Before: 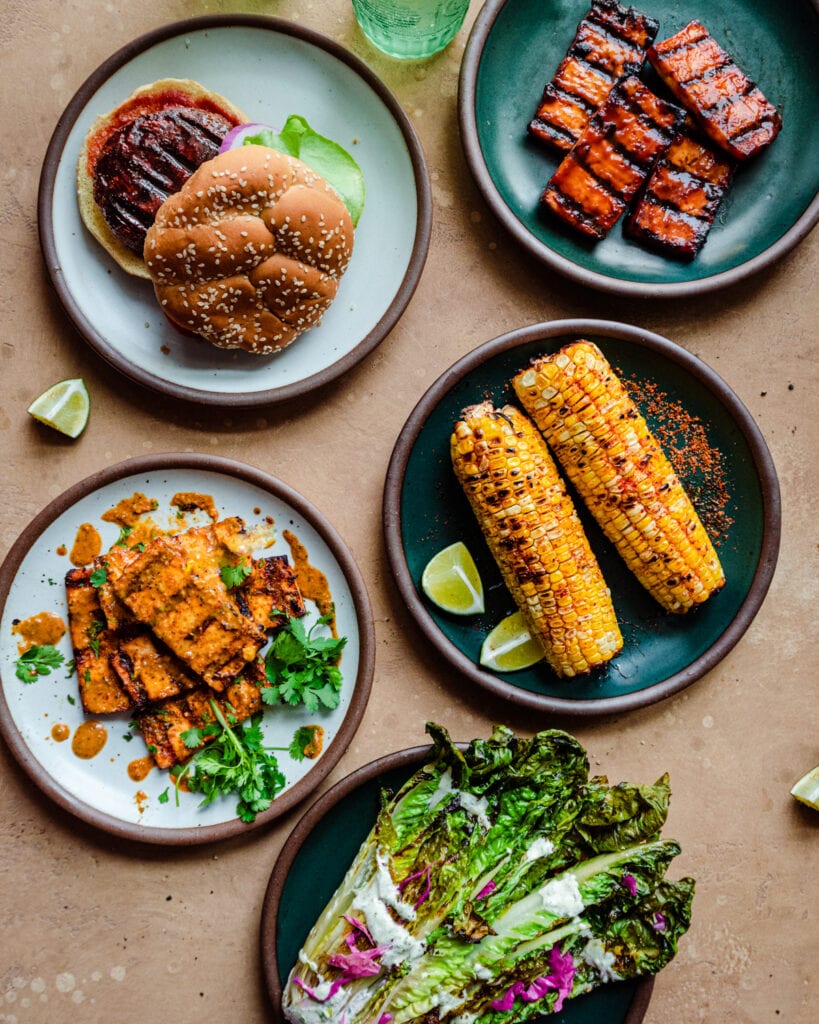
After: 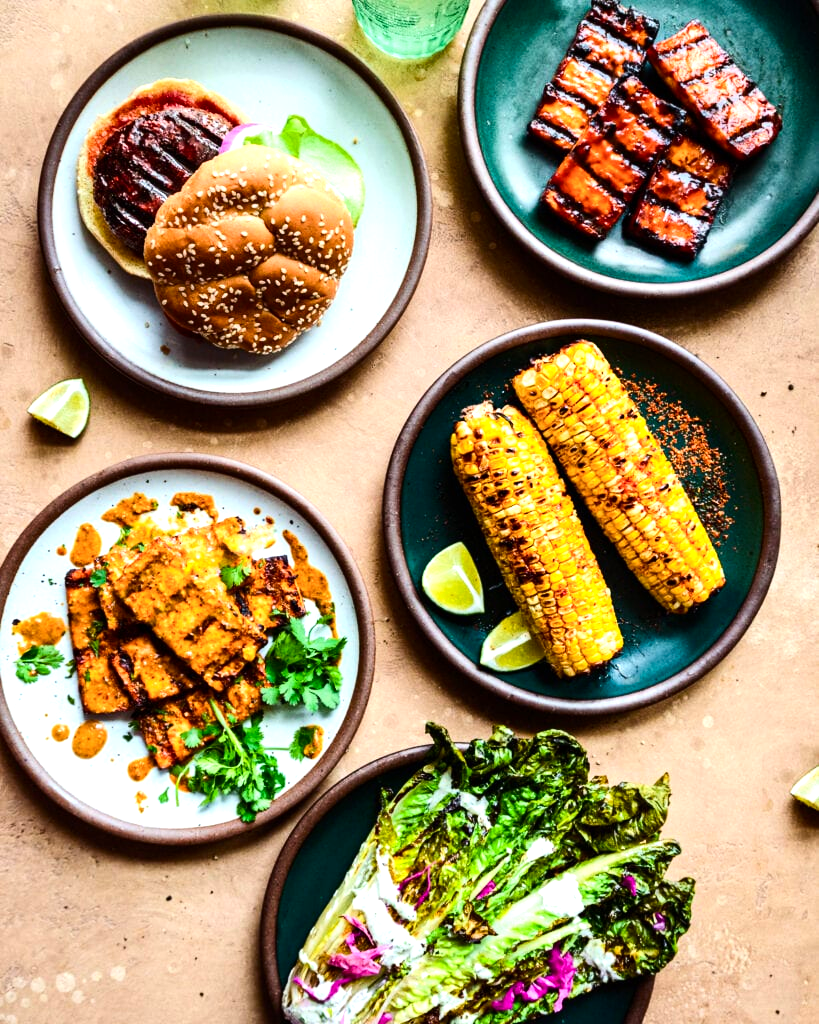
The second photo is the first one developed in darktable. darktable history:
exposure: exposure 0.555 EV, compensate highlight preservation false
color balance rgb: perceptual saturation grading › global saturation 2.023%, perceptual saturation grading › highlights -2.131%, perceptual saturation grading › mid-tones 3.617%, perceptual saturation grading › shadows 7.853%, global vibrance 20%
tone equalizer: -8 EV -0.438 EV, -7 EV -0.365 EV, -6 EV -0.303 EV, -5 EV -0.255 EV, -3 EV 0.2 EV, -2 EV 0.347 EV, -1 EV 0.37 EV, +0 EV 0.43 EV, edges refinement/feathering 500, mask exposure compensation -1.57 EV, preserve details no
contrast brightness saturation: contrast 0.142
